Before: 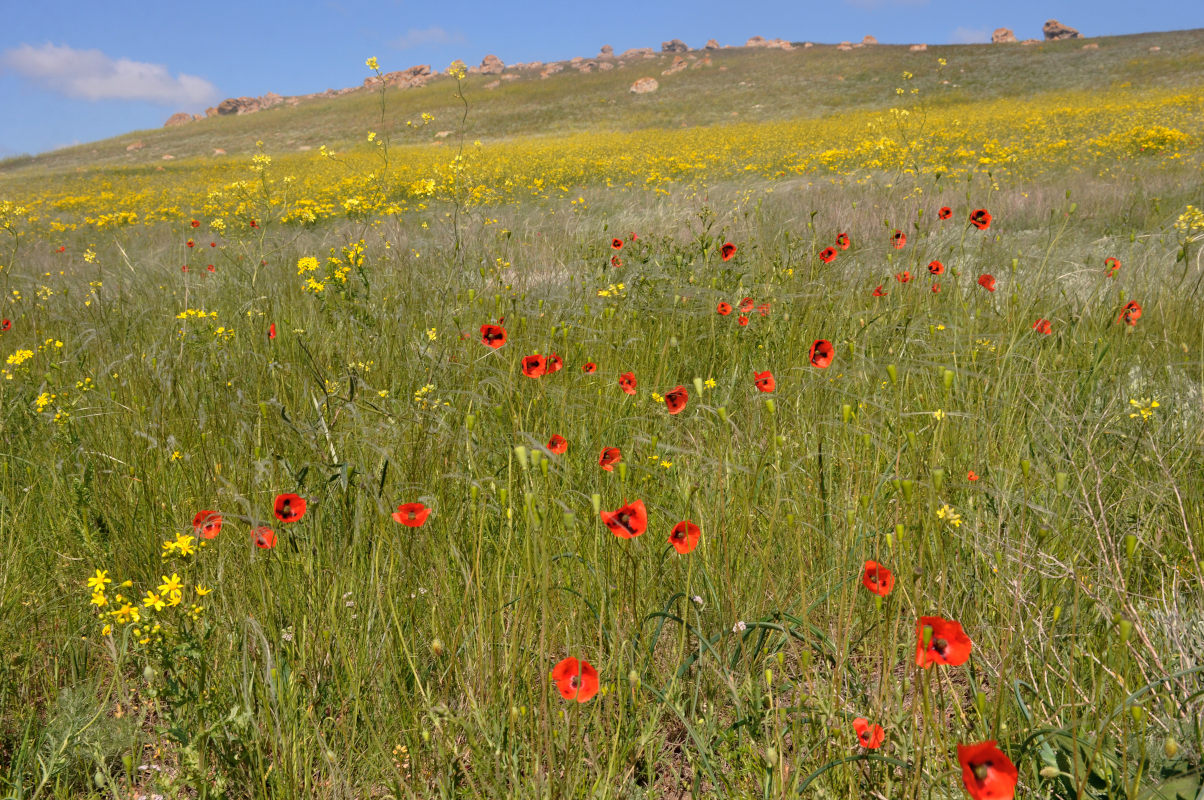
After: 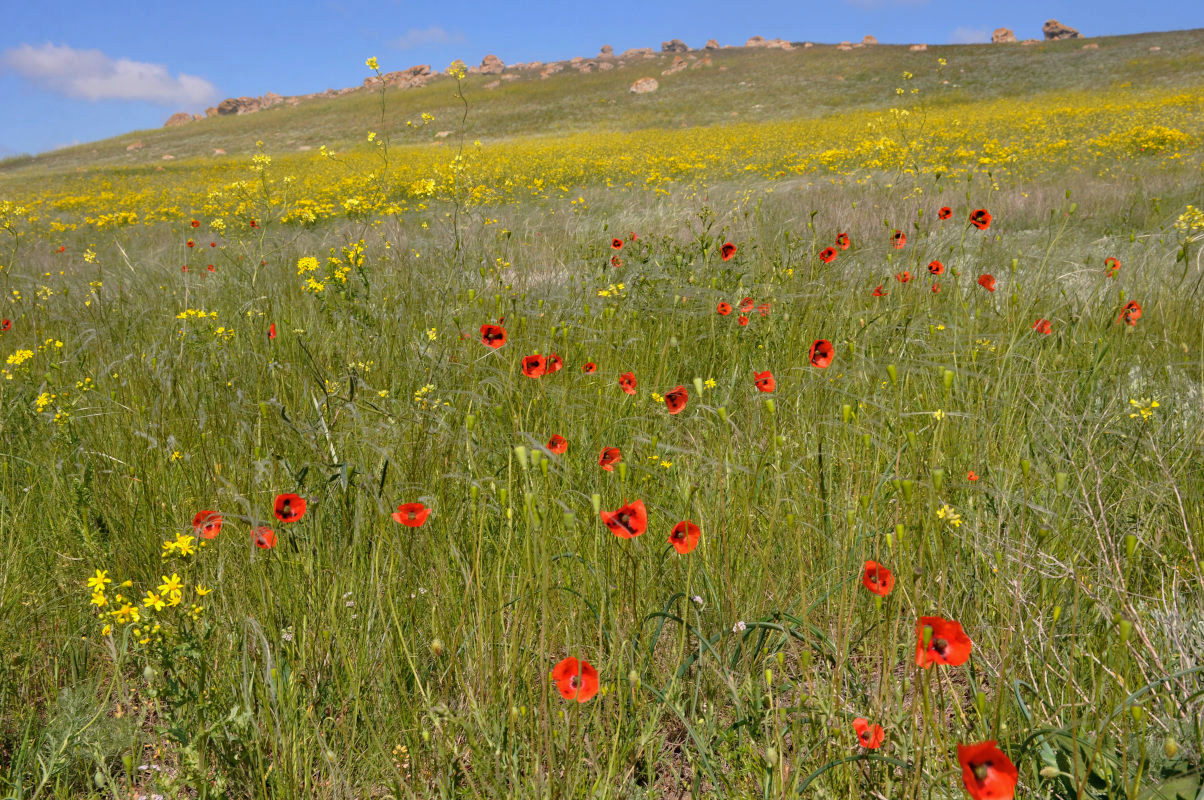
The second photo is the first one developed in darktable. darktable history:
shadows and highlights: shadows 25, highlights -25
haze removal: compatibility mode true, adaptive false
white balance: red 0.974, blue 1.044
